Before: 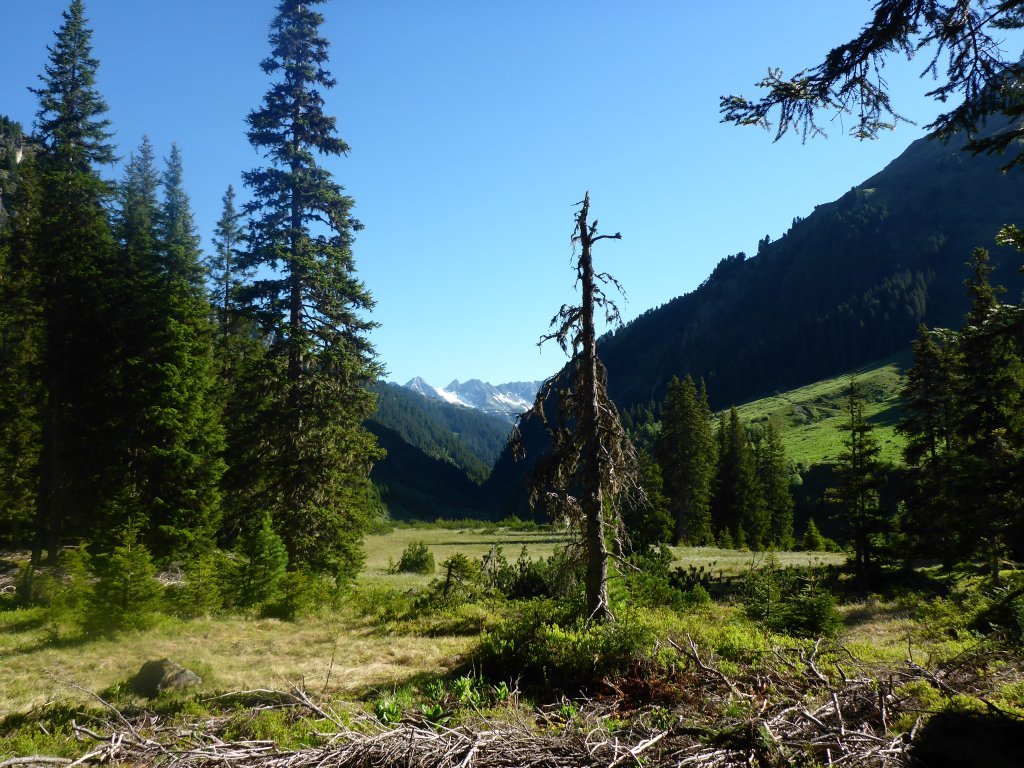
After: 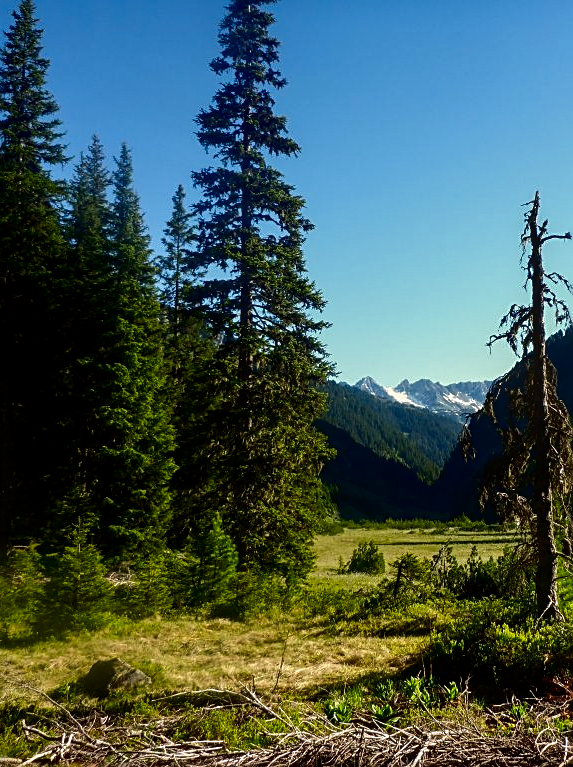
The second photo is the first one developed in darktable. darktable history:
local contrast: on, module defaults
contrast brightness saturation: brightness -0.249, saturation 0.2
color correction: highlights a* 0.027, highlights b* -0.593
shadows and highlights: shadows 37.46, highlights -27.58, soften with gaussian
color calibration: x 0.331, y 0.344, temperature 5665.17 K
sharpen: on, module defaults
crop: left 4.963%, right 39.031%
